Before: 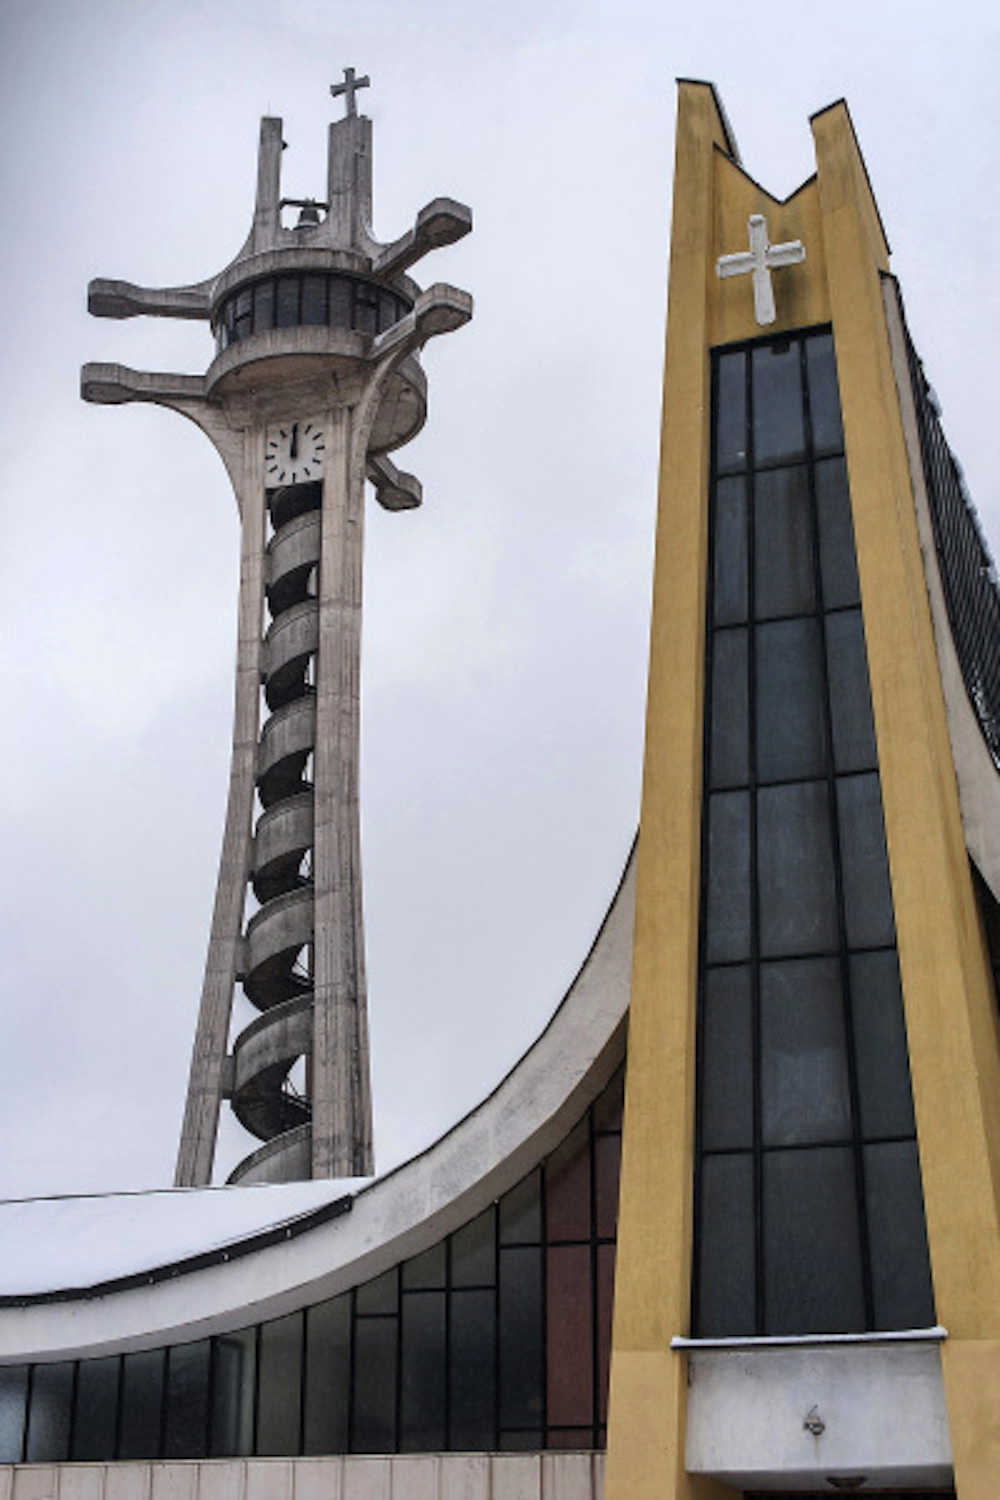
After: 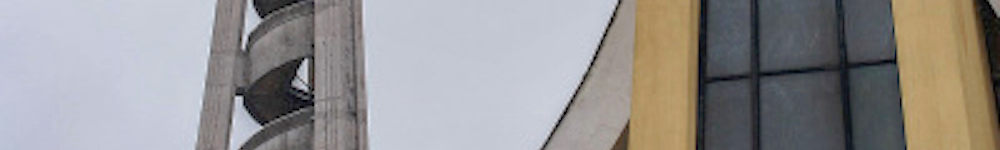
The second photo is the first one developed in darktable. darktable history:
shadows and highlights: on, module defaults
crop and rotate: top 59.084%, bottom 30.916%
